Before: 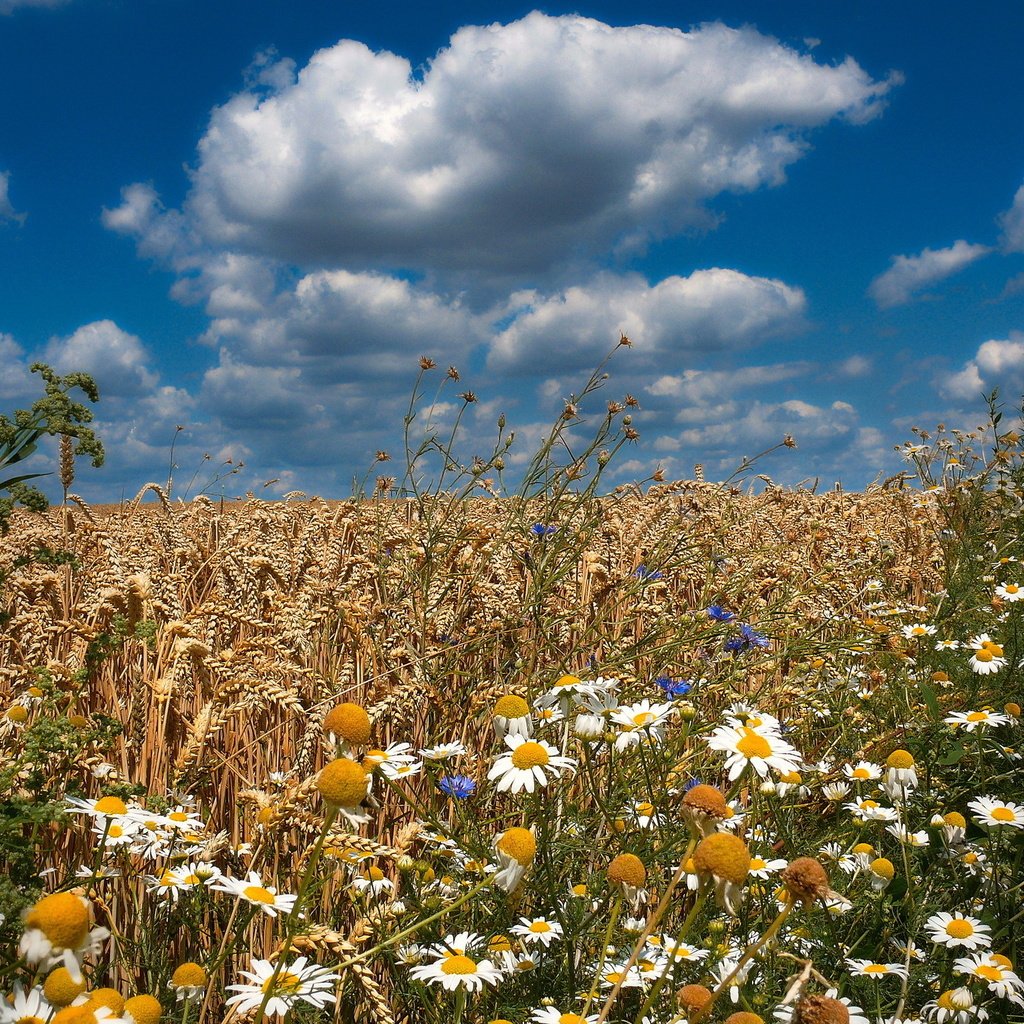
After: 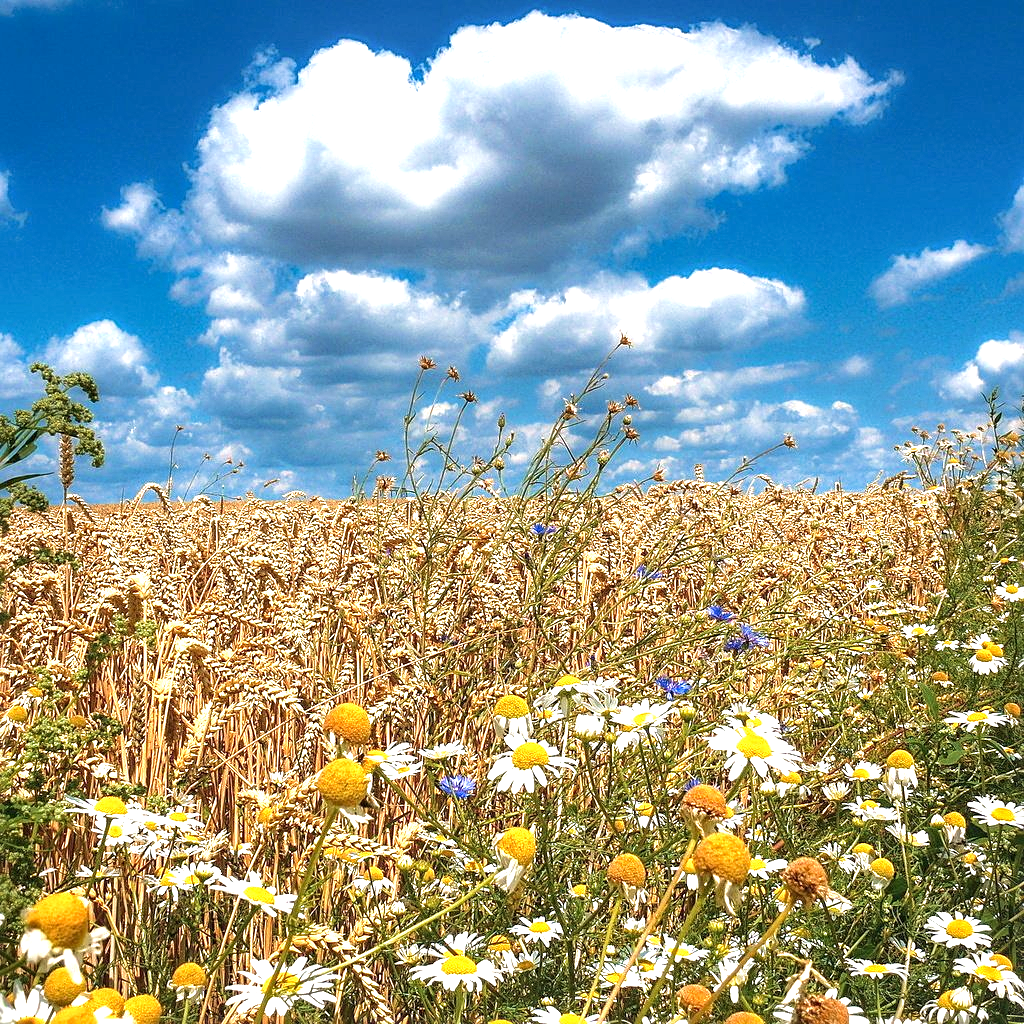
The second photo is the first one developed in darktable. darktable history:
local contrast: on, module defaults
exposure: black level correction 0, exposure 1.2 EV, compensate highlight preservation false
velvia: on, module defaults
sharpen: radius 2.519, amount 0.339
